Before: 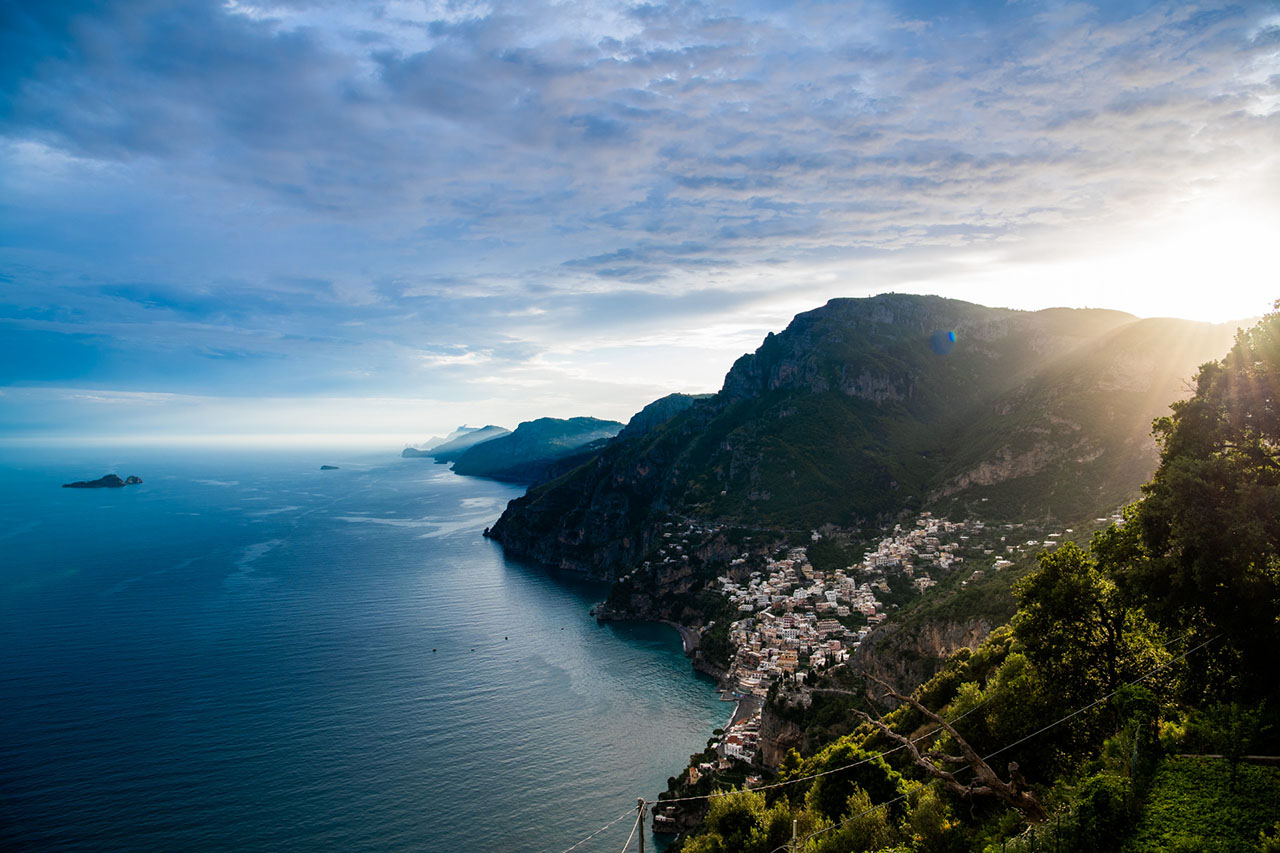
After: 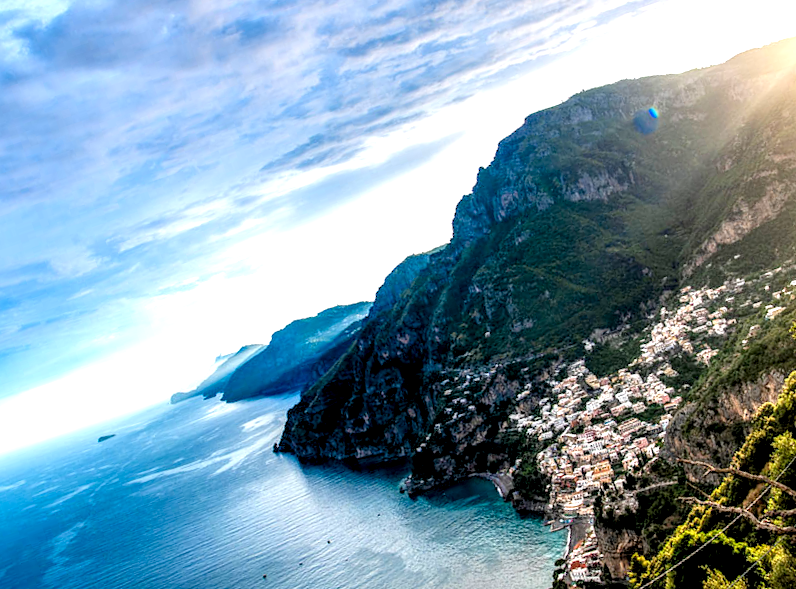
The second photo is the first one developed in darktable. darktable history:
crop and rotate: angle 18.8°, left 6.819%, right 4.178%, bottom 1.125%
local contrast: highlights 18%, detail 185%
levels: levels [0.036, 0.364, 0.827]
